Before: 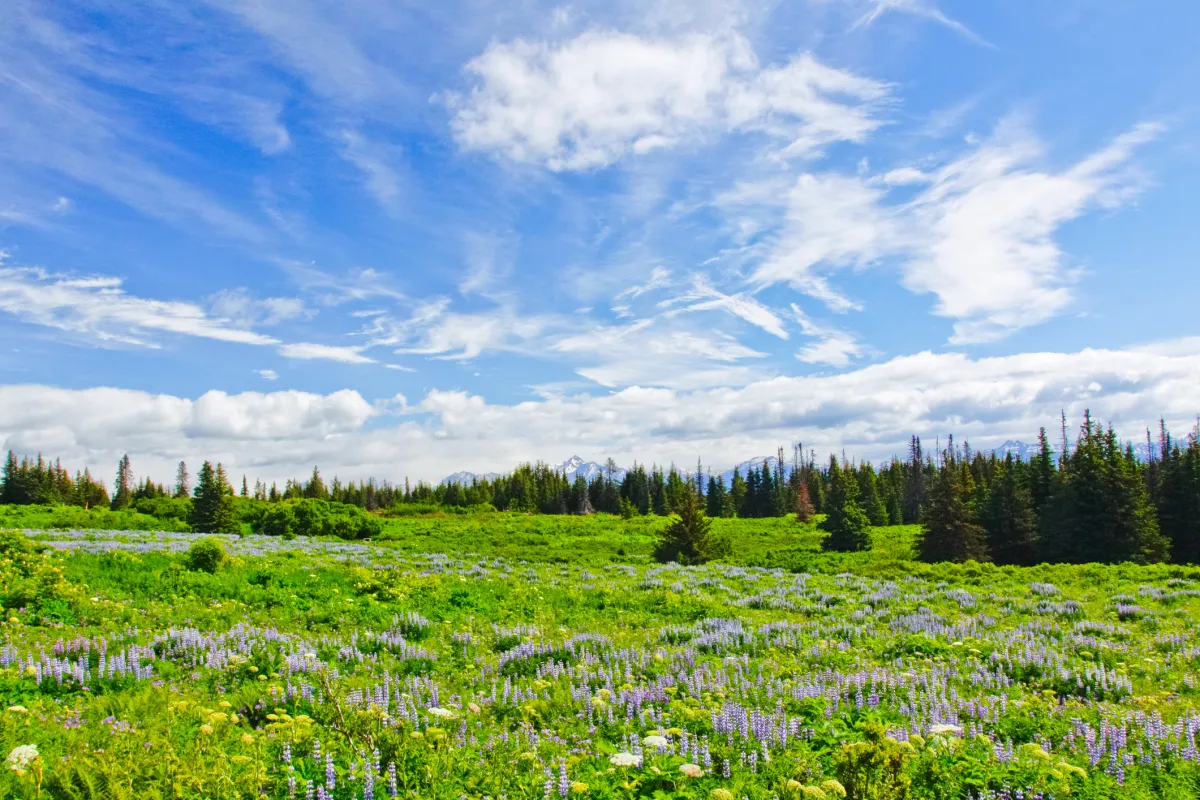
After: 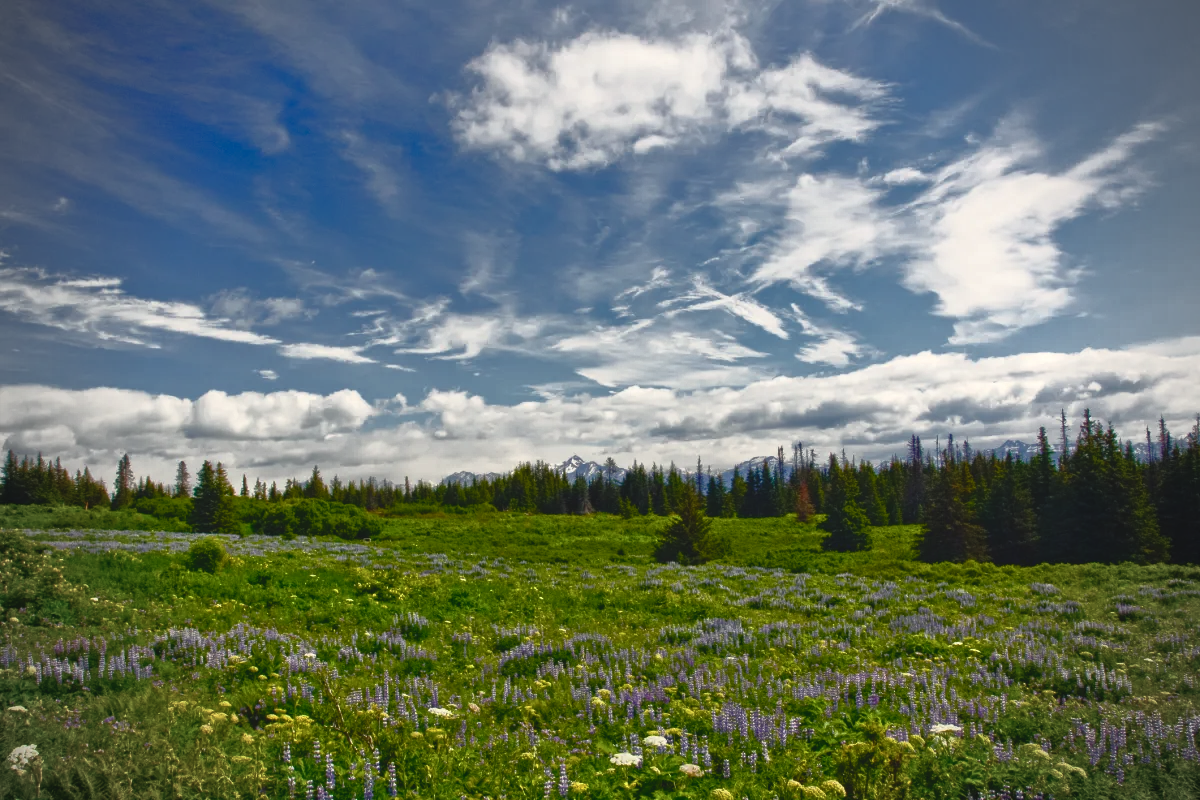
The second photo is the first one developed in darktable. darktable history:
contrast brightness saturation: saturation -0.17
color balance rgb: shadows lift › chroma 3%, shadows lift › hue 280.8°, power › hue 330°, highlights gain › chroma 3%, highlights gain › hue 75.6°, global offset › luminance 1.5%, perceptual saturation grading › global saturation 20%, perceptual saturation grading › highlights -25%, perceptual saturation grading › shadows 50%, global vibrance 30%
base curve: curves: ch0 [(0, 0) (0.564, 0.291) (0.802, 0.731) (1, 1)]
vignetting: fall-off start 74.49%, fall-off radius 65.9%, brightness -0.628, saturation -0.68
